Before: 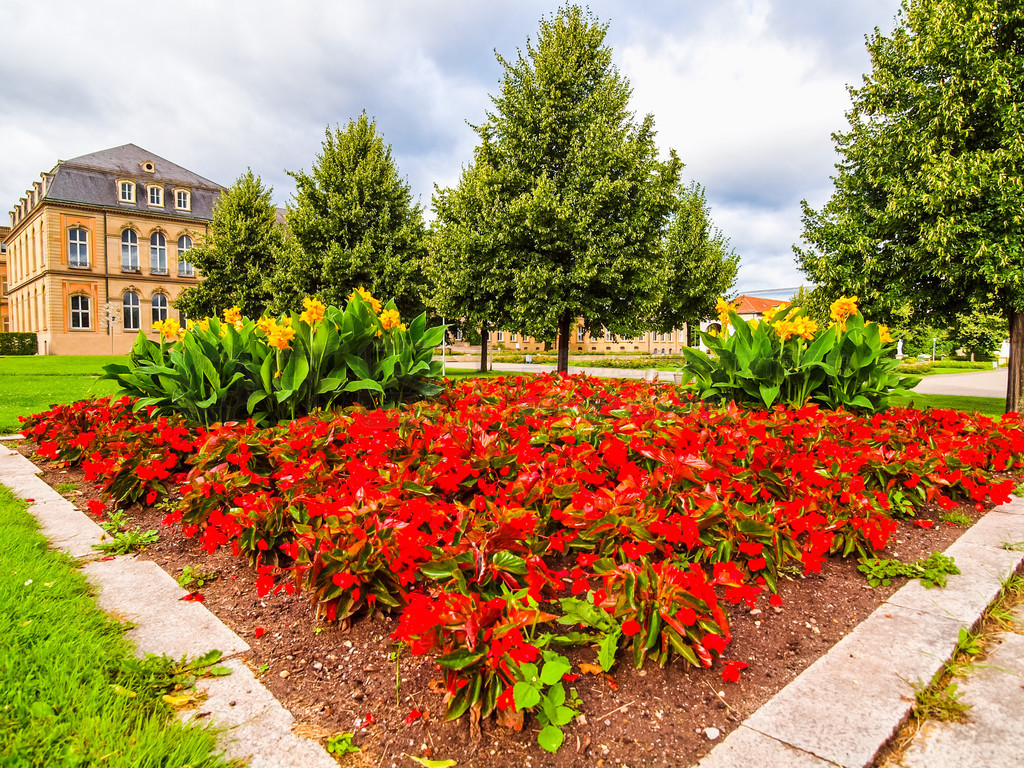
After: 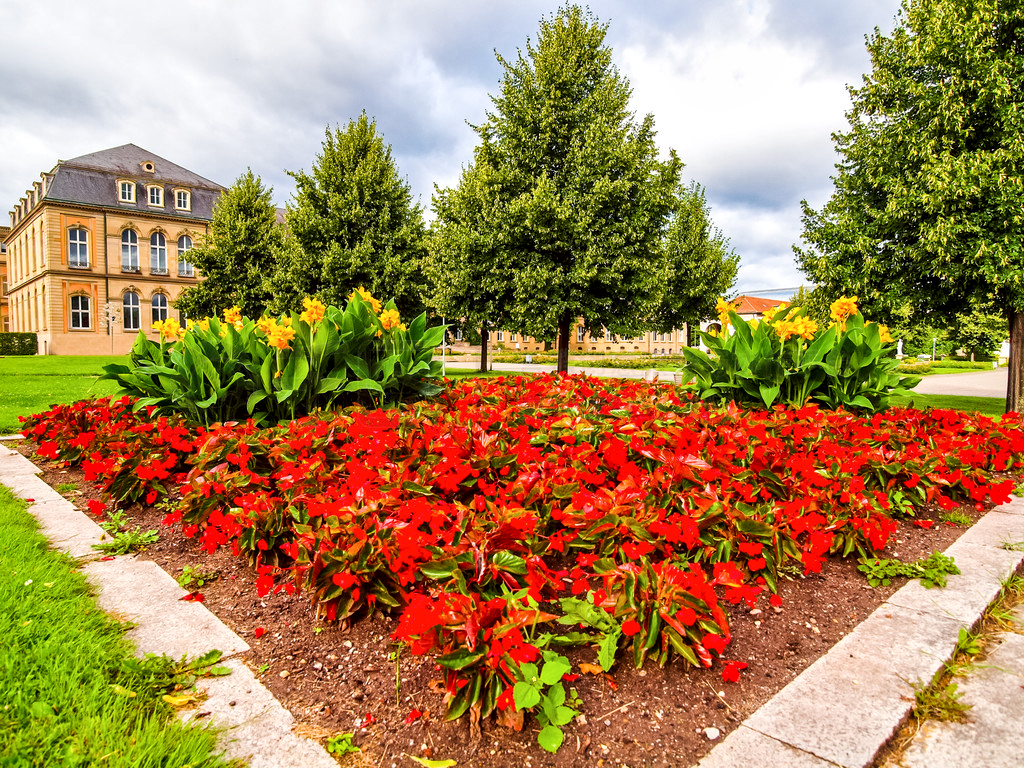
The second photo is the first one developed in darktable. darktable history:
local contrast: mode bilateral grid, contrast 20, coarseness 50, detail 141%, midtone range 0.2
exposure: black level correction 0.002, compensate highlight preservation false
